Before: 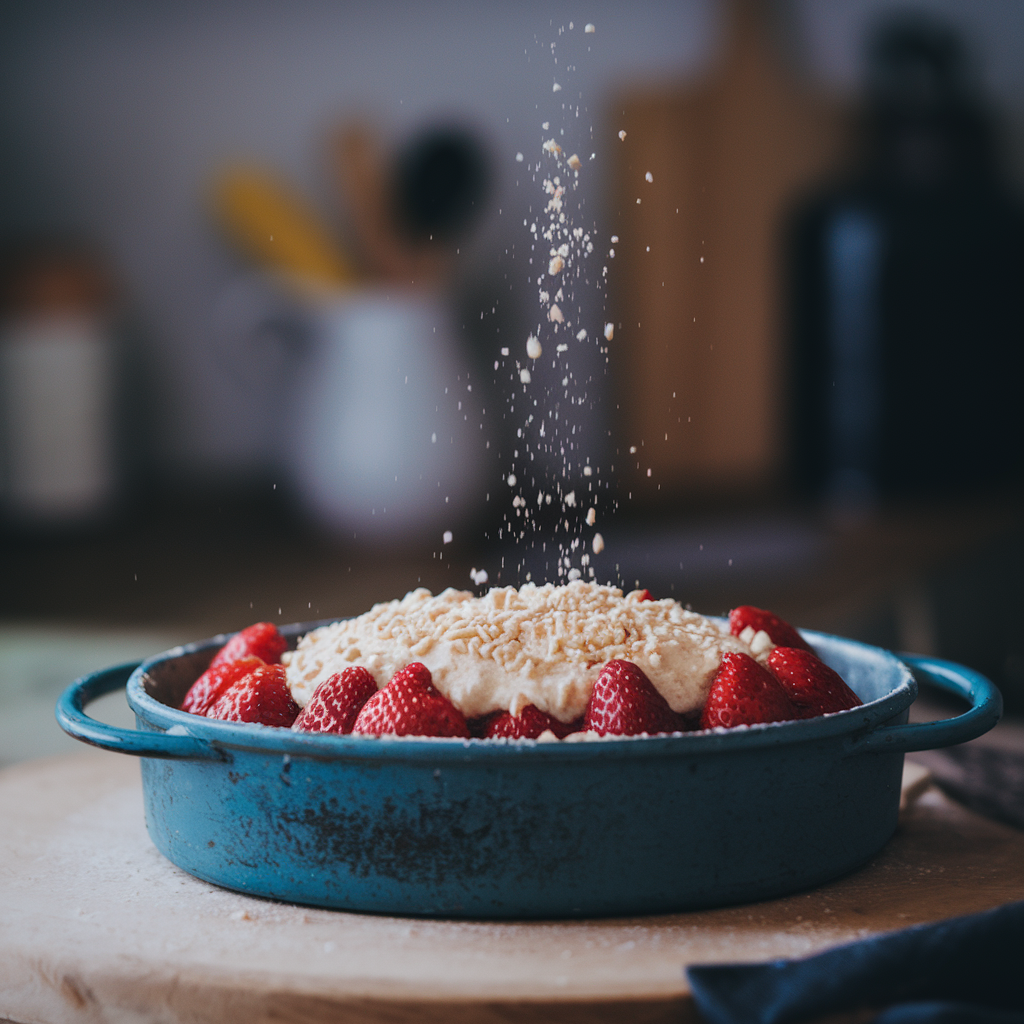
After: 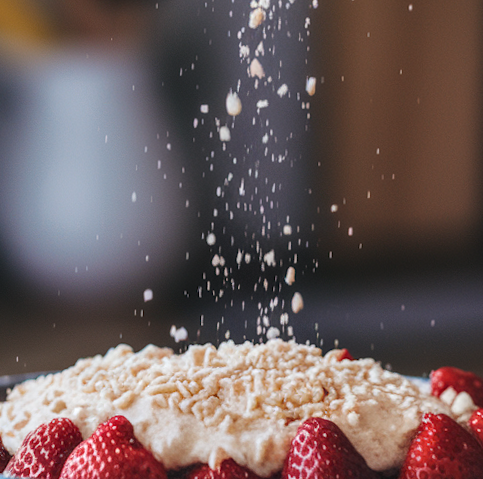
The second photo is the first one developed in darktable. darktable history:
crop: left 25%, top 25%, right 25%, bottom 25%
exposure: exposure 0.15 EV, compensate highlight preservation false
local contrast: on, module defaults
rotate and perspective: rotation 0.062°, lens shift (vertical) 0.115, lens shift (horizontal) -0.133, crop left 0.047, crop right 0.94, crop top 0.061, crop bottom 0.94
